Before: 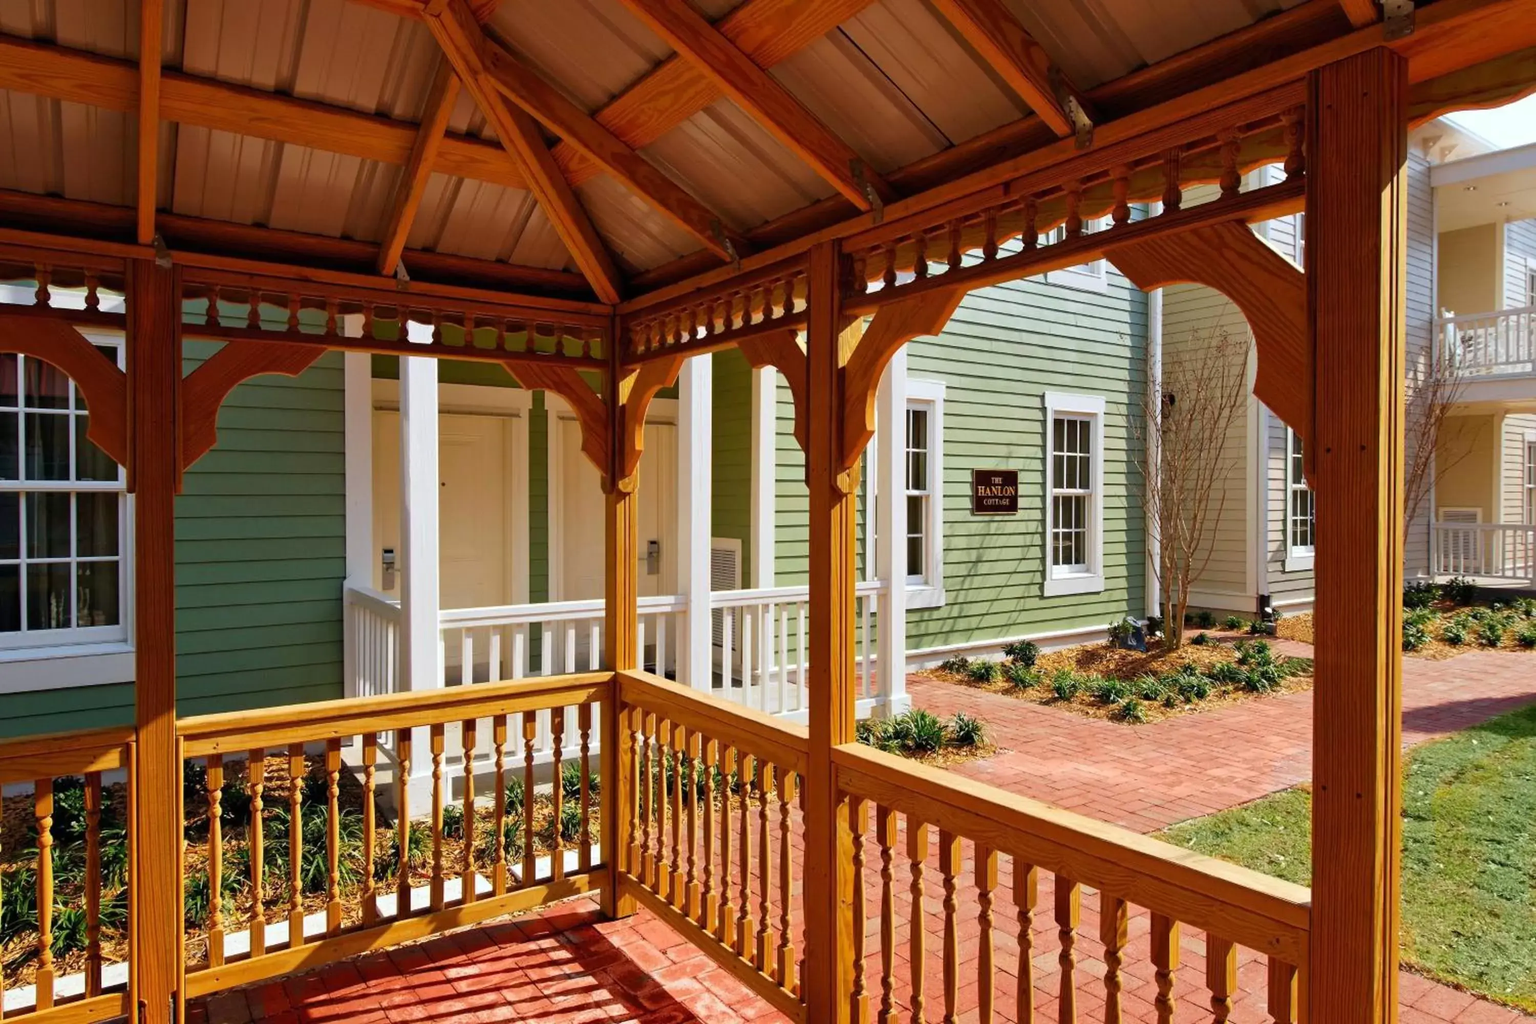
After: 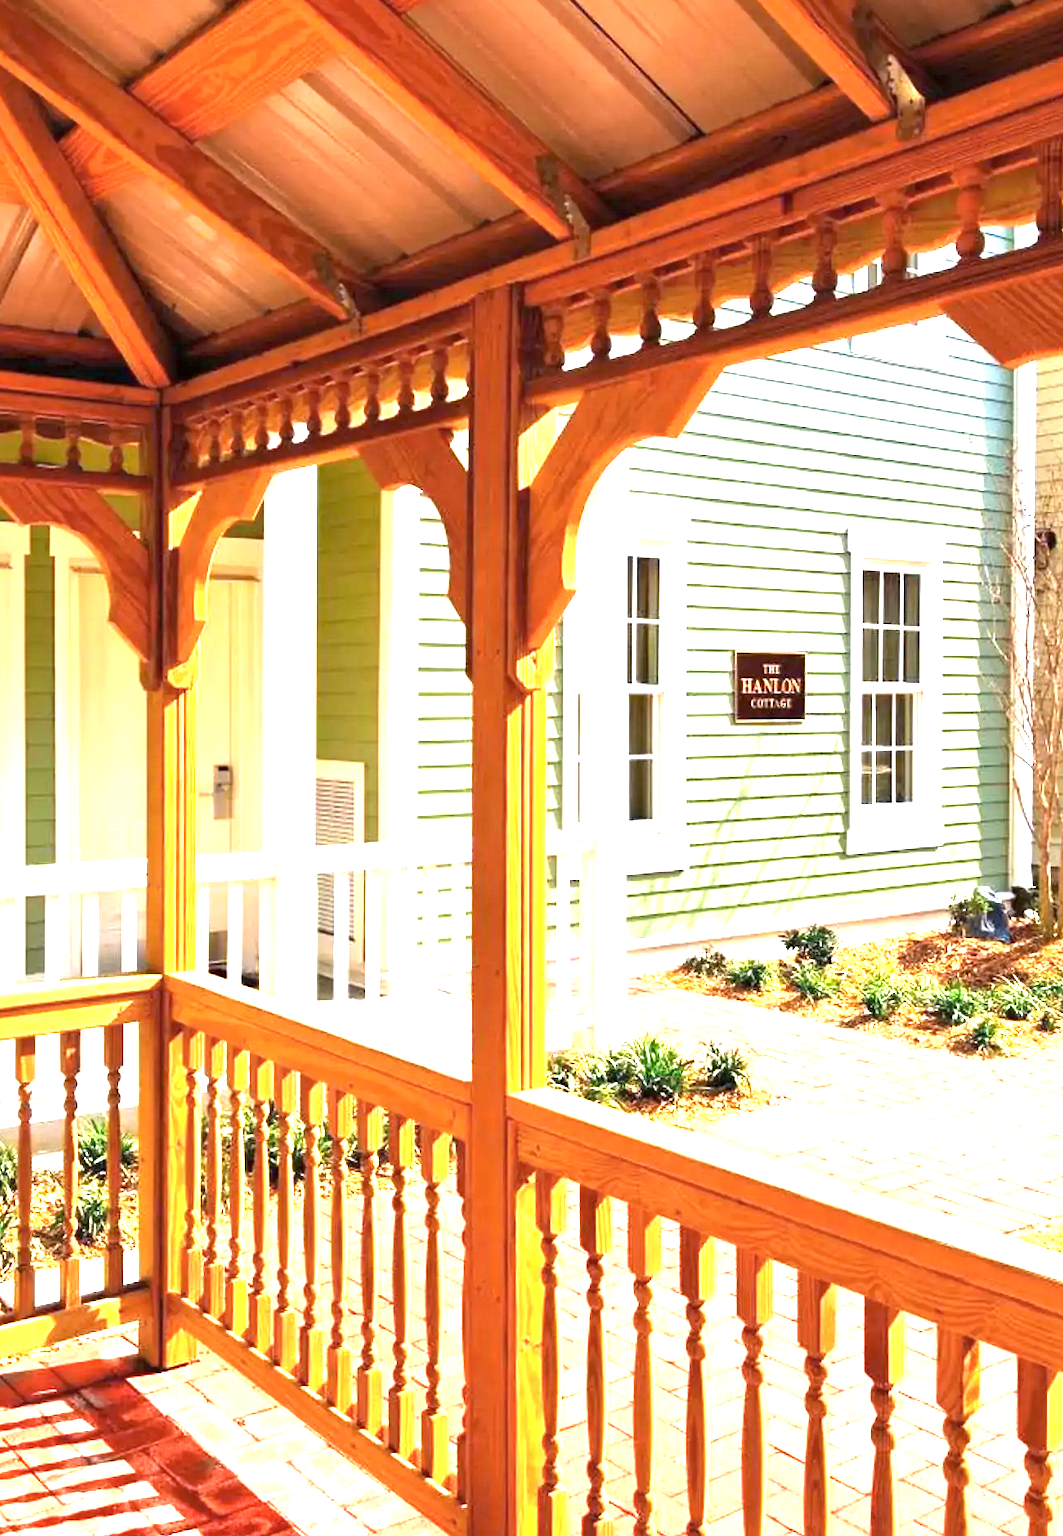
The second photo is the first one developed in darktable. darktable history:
exposure: exposure 2.207 EV, compensate highlight preservation false
crop: left 33.452%, top 6.025%, right 23.155%
color zones: curves: ch1 [(0.077, 0.436) (0.25, 0.5) (0.75, 0.5)]
